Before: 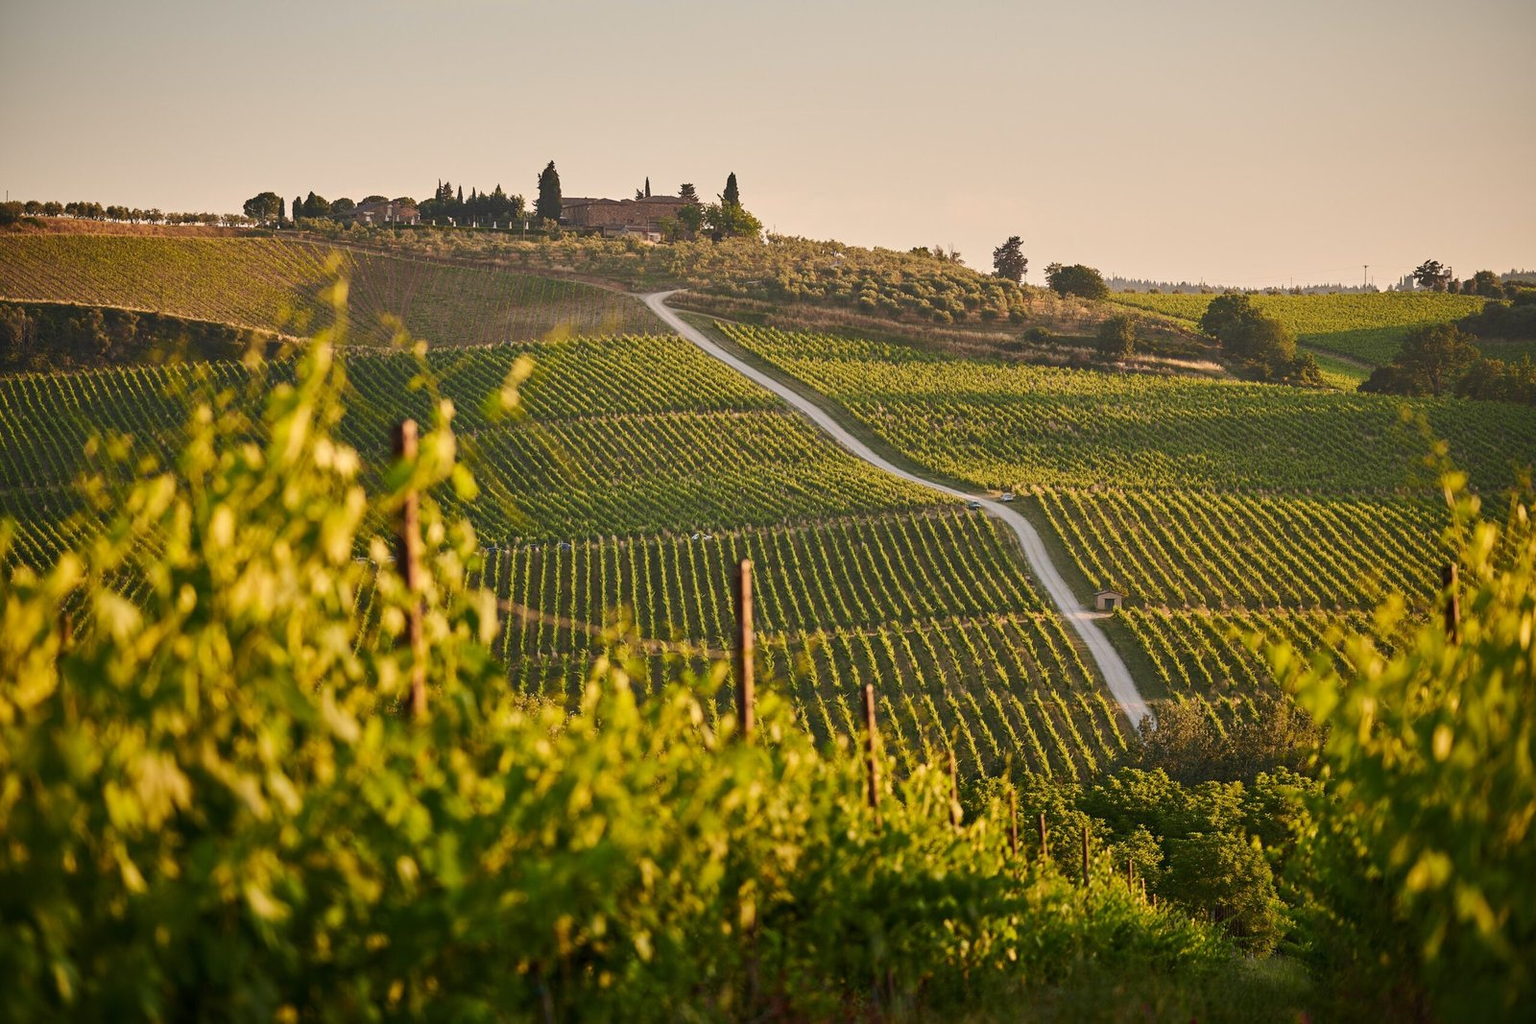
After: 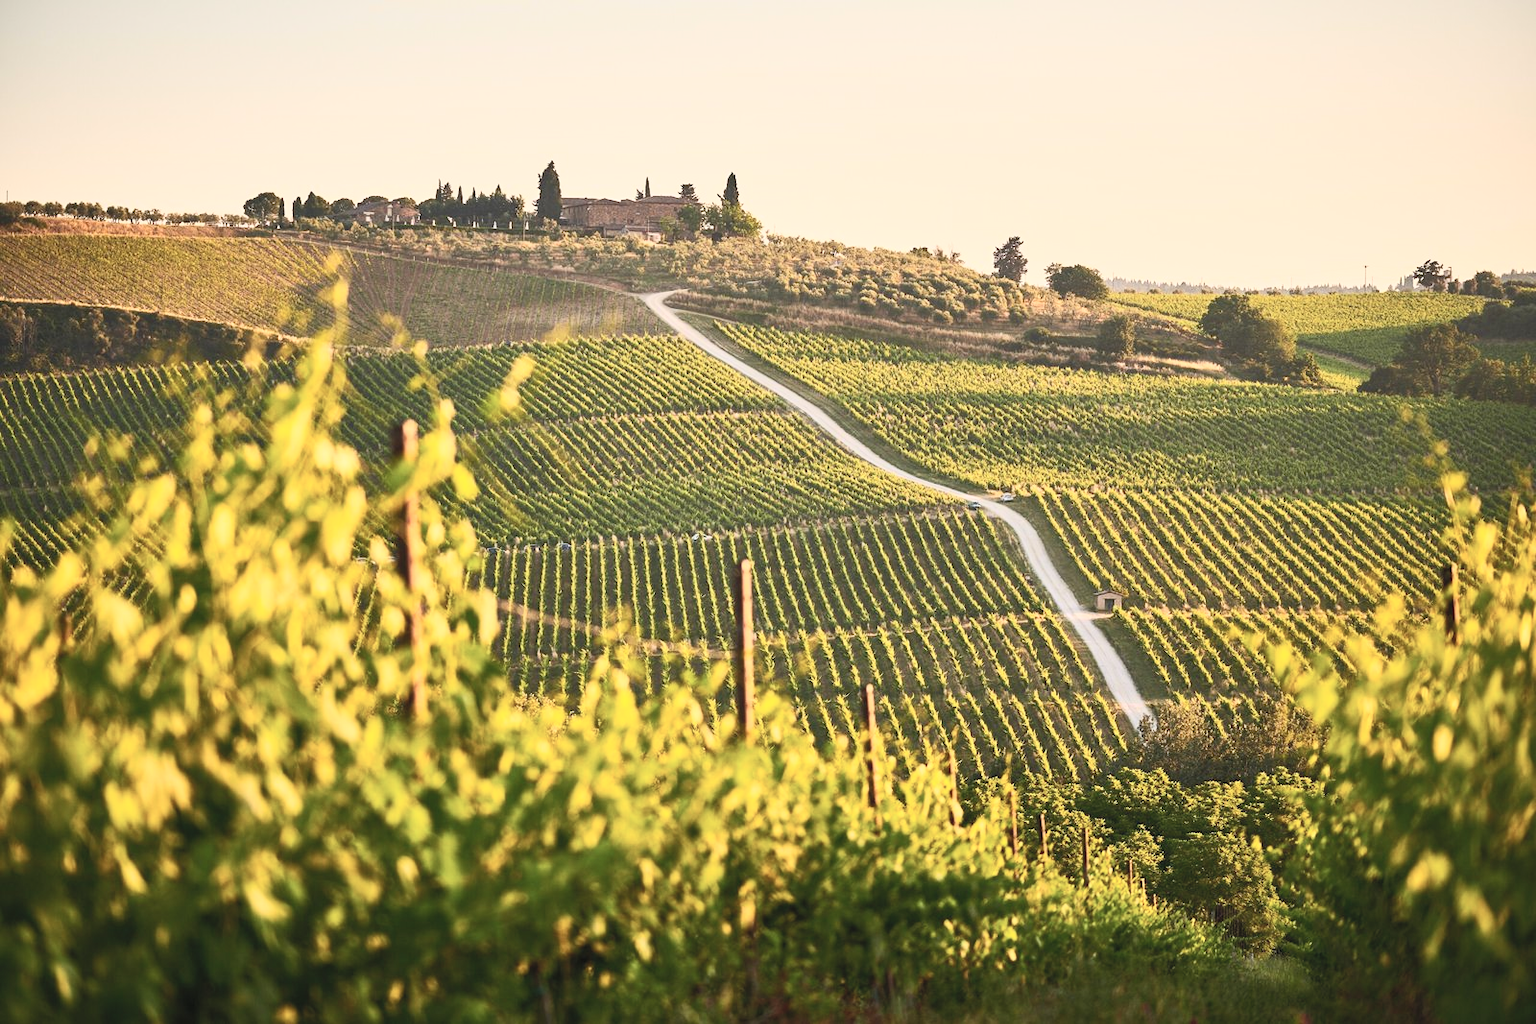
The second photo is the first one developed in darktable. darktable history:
contrast brightness saturation: contrast 0.388, brightness 0.512
